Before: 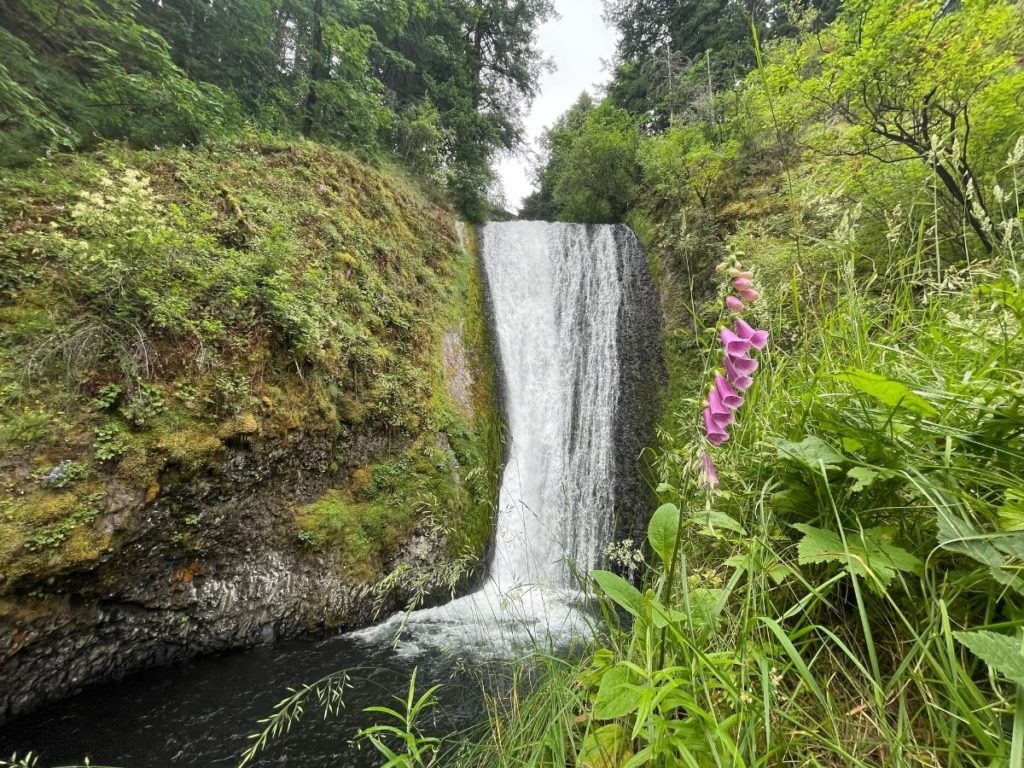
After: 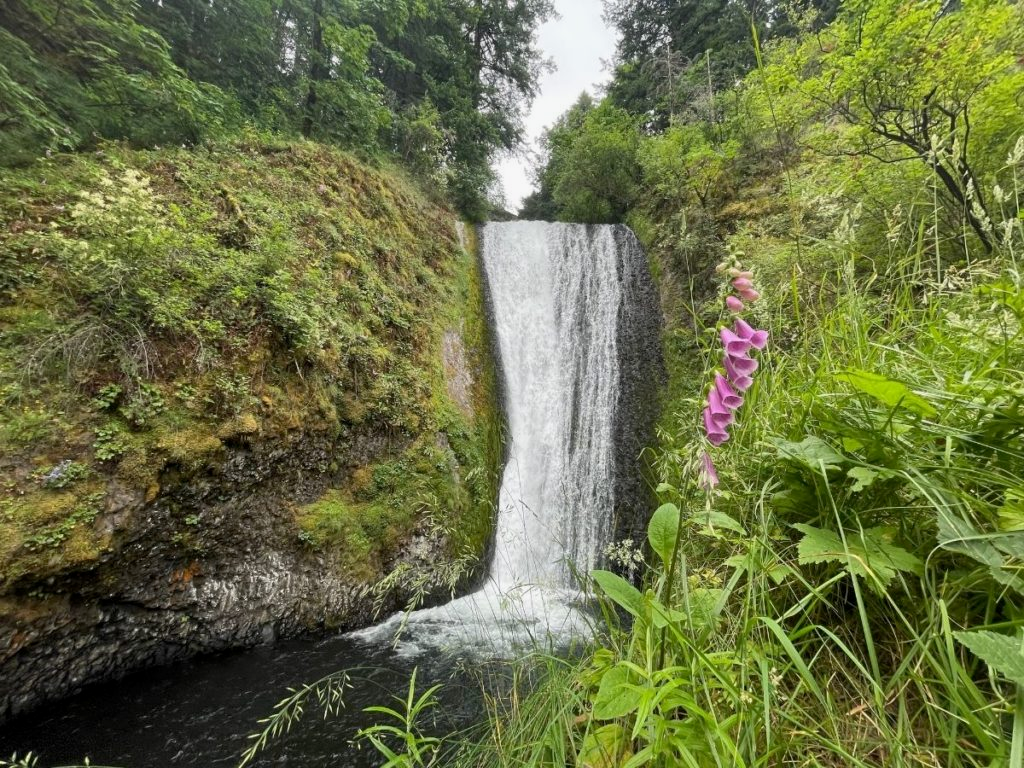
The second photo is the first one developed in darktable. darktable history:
exposure: black level correction 0.002, exposure -0.103 EV, compensate highlight preservation false
